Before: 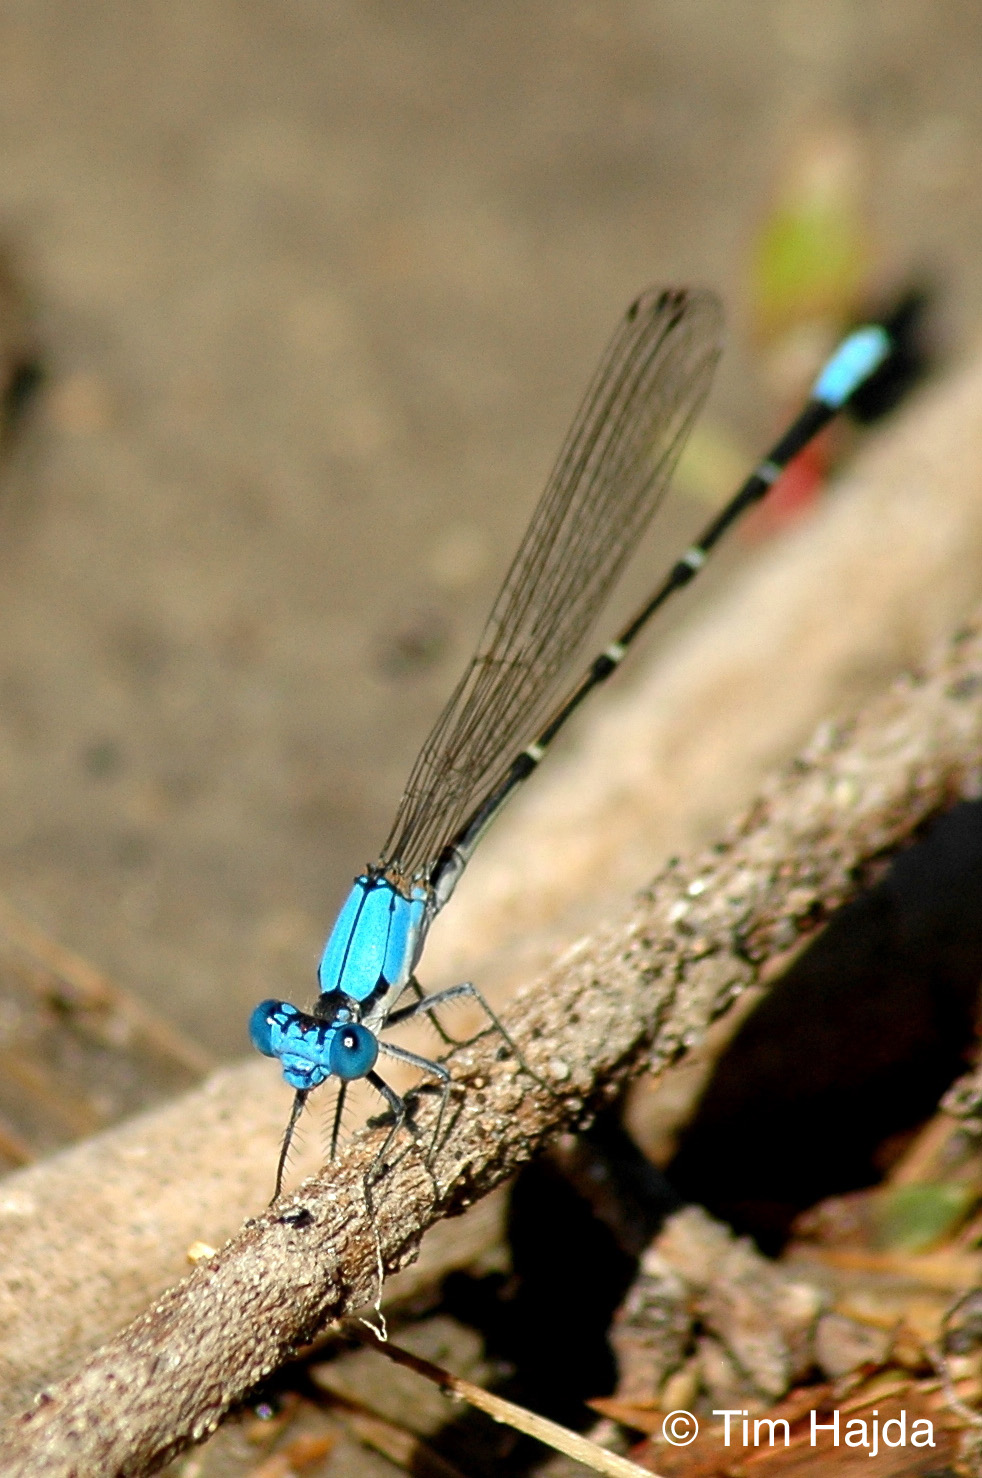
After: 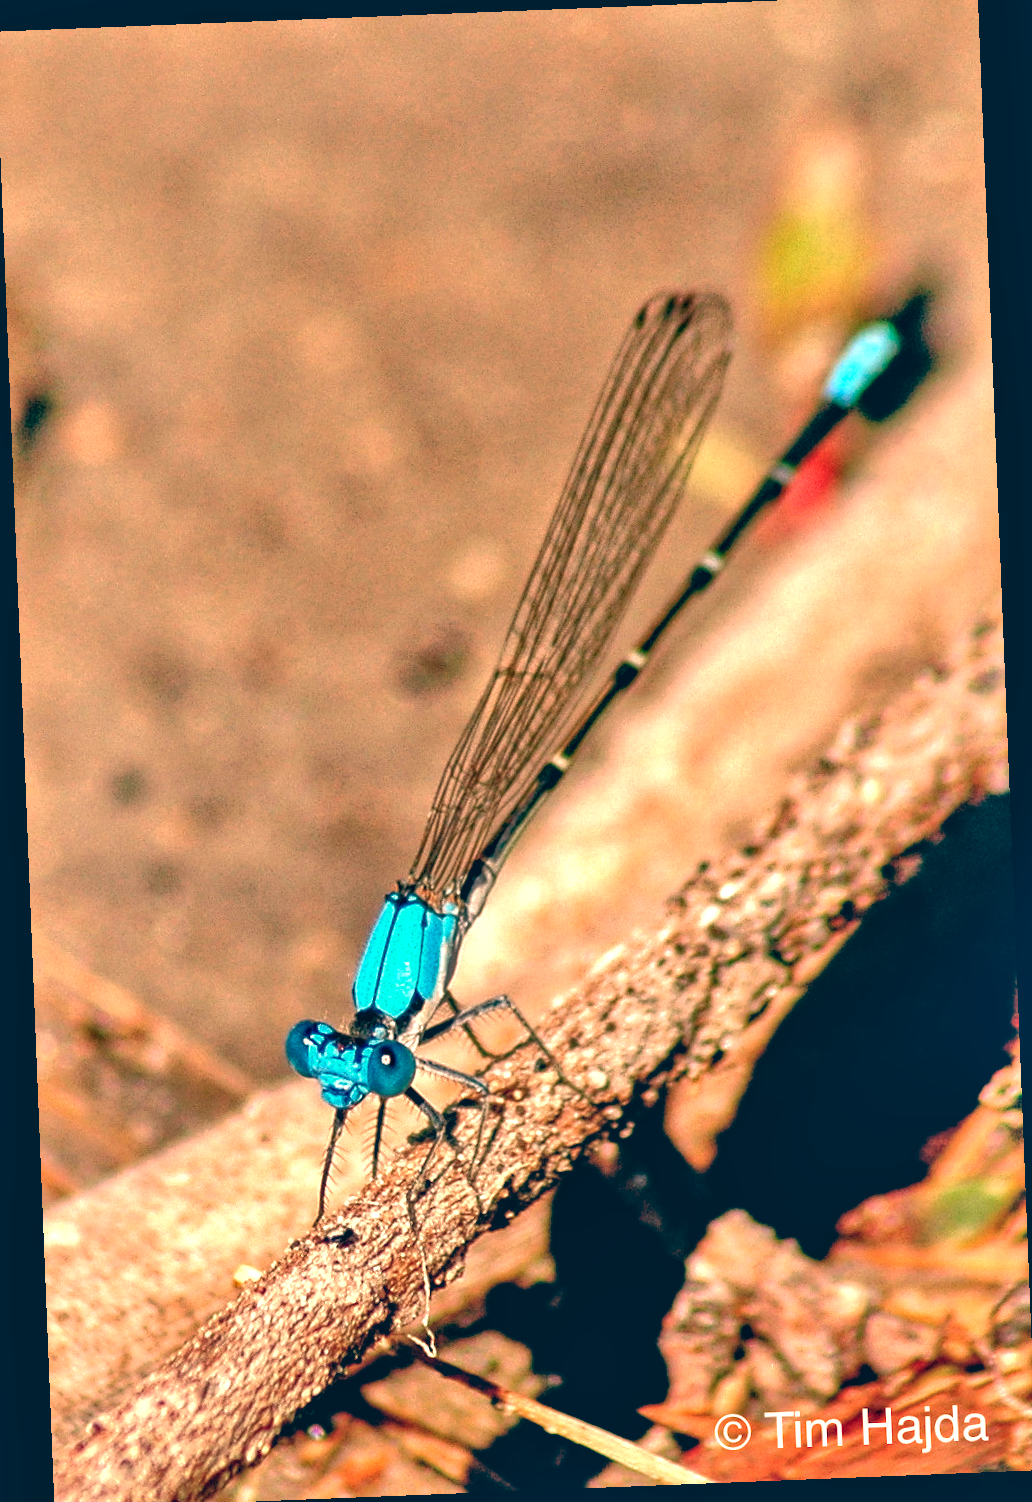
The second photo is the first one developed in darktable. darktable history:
color balance: lift [1.006, 0.985, 1.002, 1.015], gamma [1, 0.953, 1.008, 1.047], gain [1.076, 1.13, 1.004, 0.87]
shadows and highlights: soften with gaussian
haze removal: compatibility mode true, adaptive false
rotate and perspective: rotation -2.29°, automatic cropping off
crop: left 0.434%, top 0.485%, right 0.244%, bottom 0.386%
local contrast: highlights 100%, shadows 100%, detail 200%, midtone range 0.2
white balance: red 1.127, blue 0.943
tone equalizer: -7 EV 0.15 EV, -6 EV 0.6 EV, -5 EV 1.15 EV, -4 EV 1.33 EV, -3 EV 1.15 EV, -2 EV 0.6 EV, -1 EV 0.15 EV, mask exposure compensation -0.5 EV
